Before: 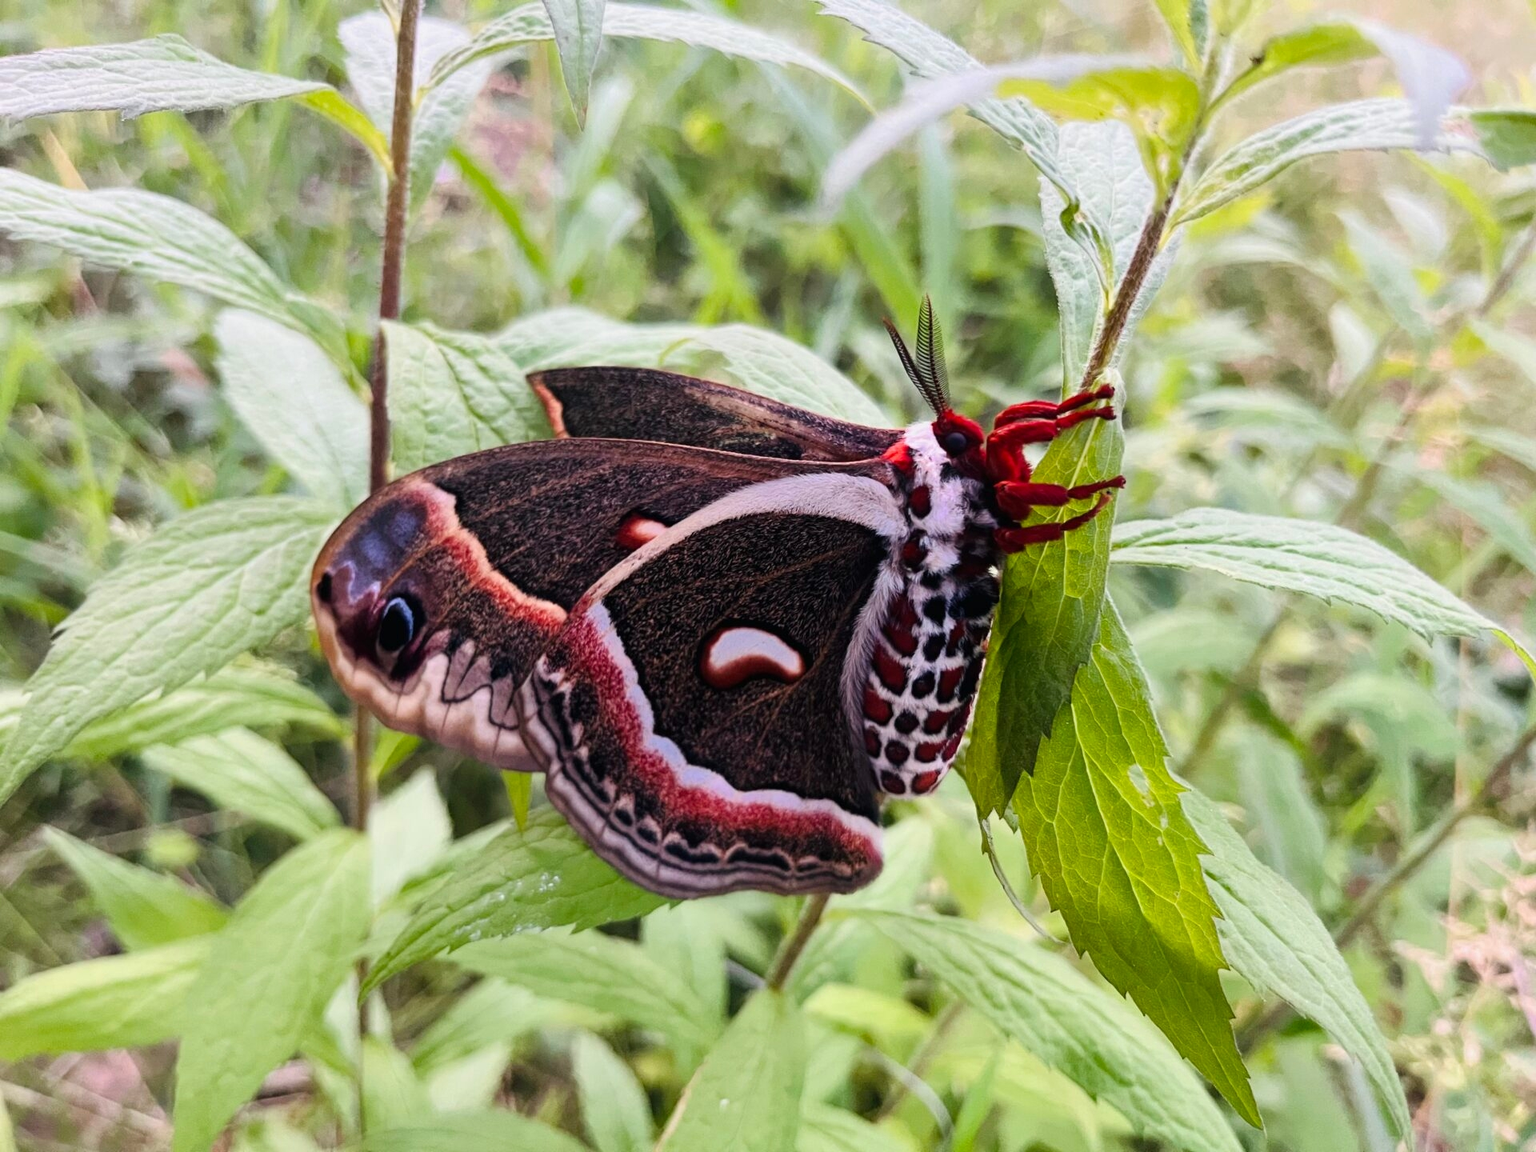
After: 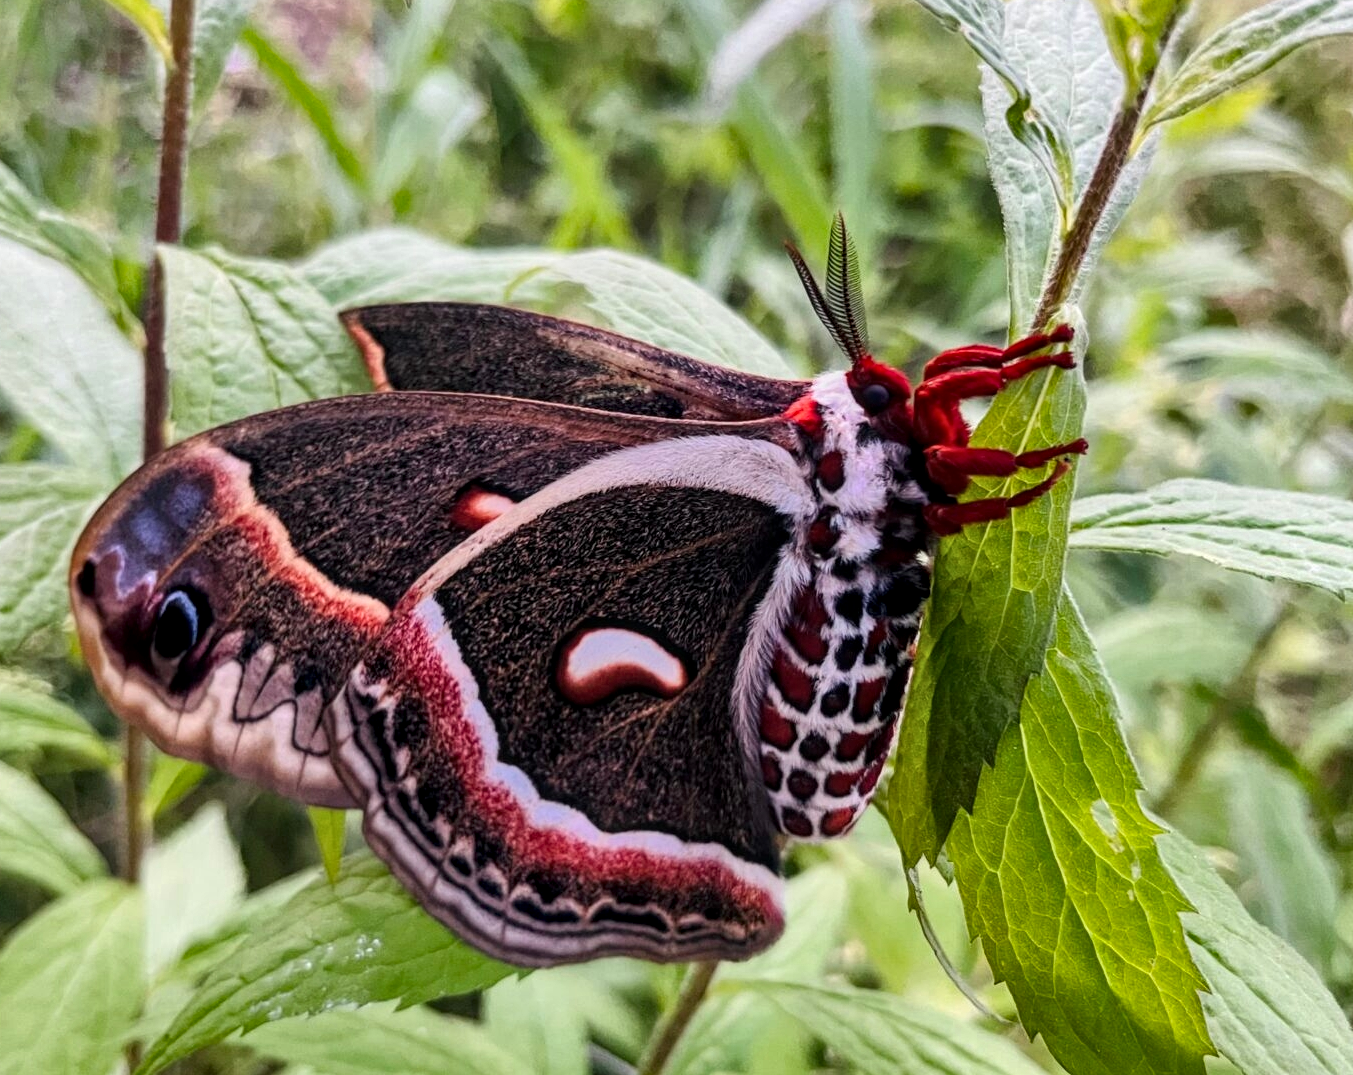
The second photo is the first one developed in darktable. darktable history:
shadows and highlights: soften with gaussian
crop and rotate: left 16.661%, top 10.841%, right 12.843%, bottom 14.477%
local contrast: detail 130%
